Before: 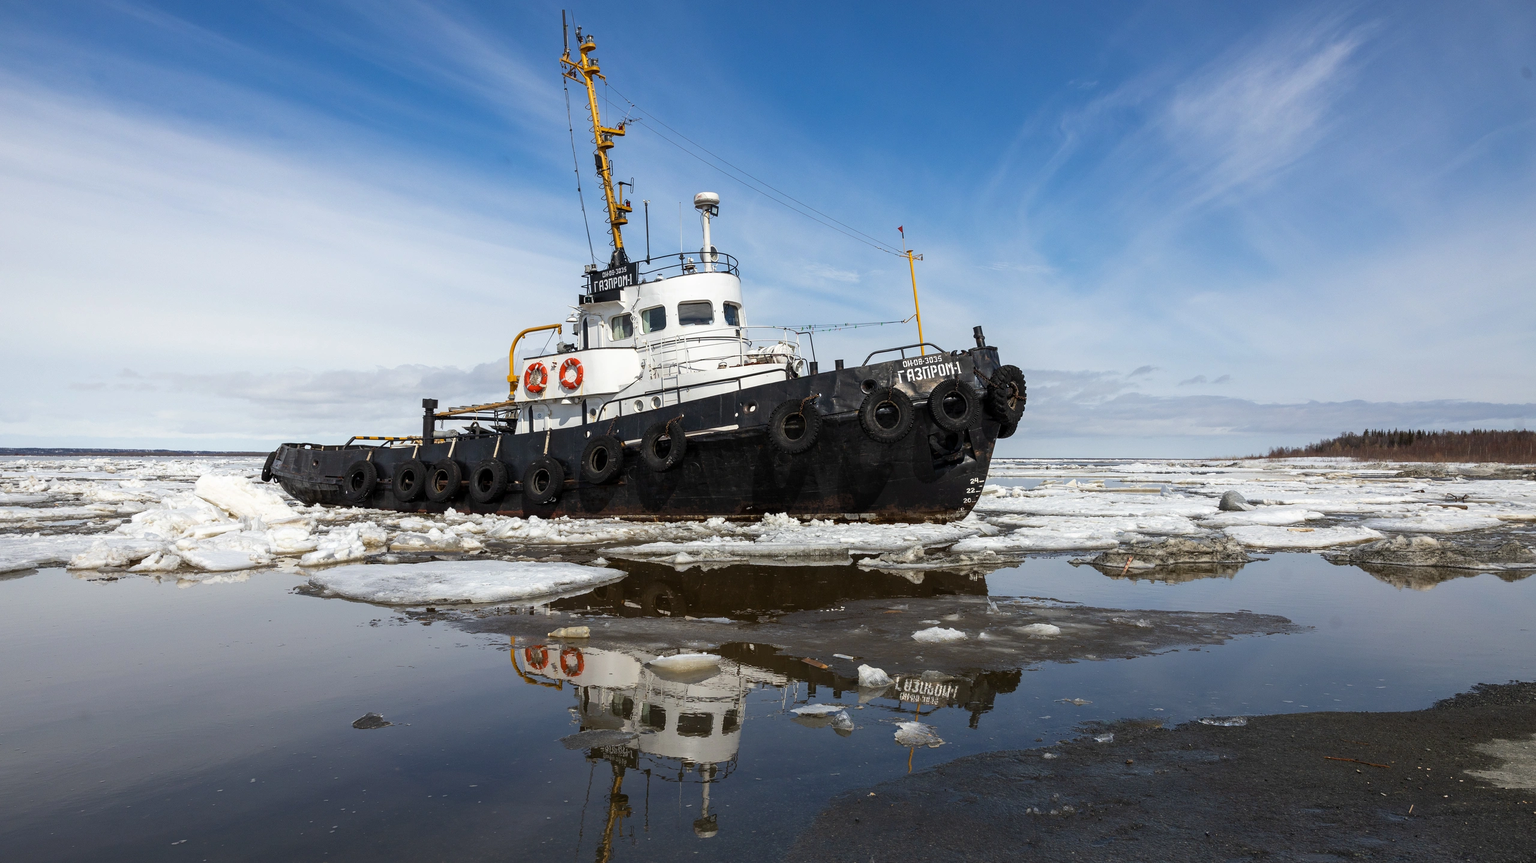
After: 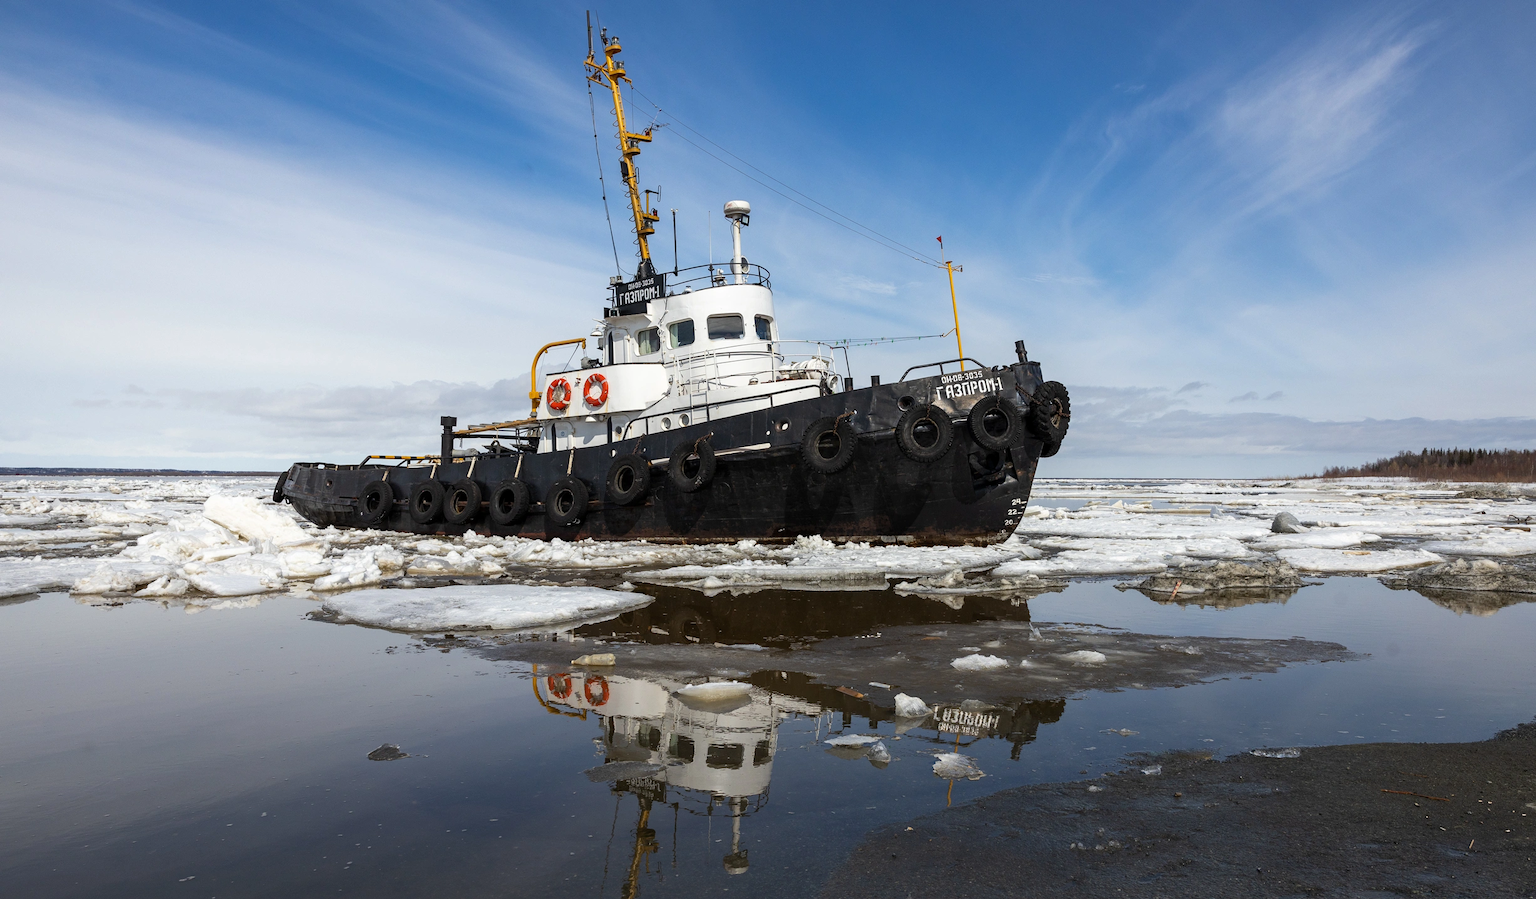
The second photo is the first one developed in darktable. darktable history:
crop: right 4.083%, bottom 0.021%
